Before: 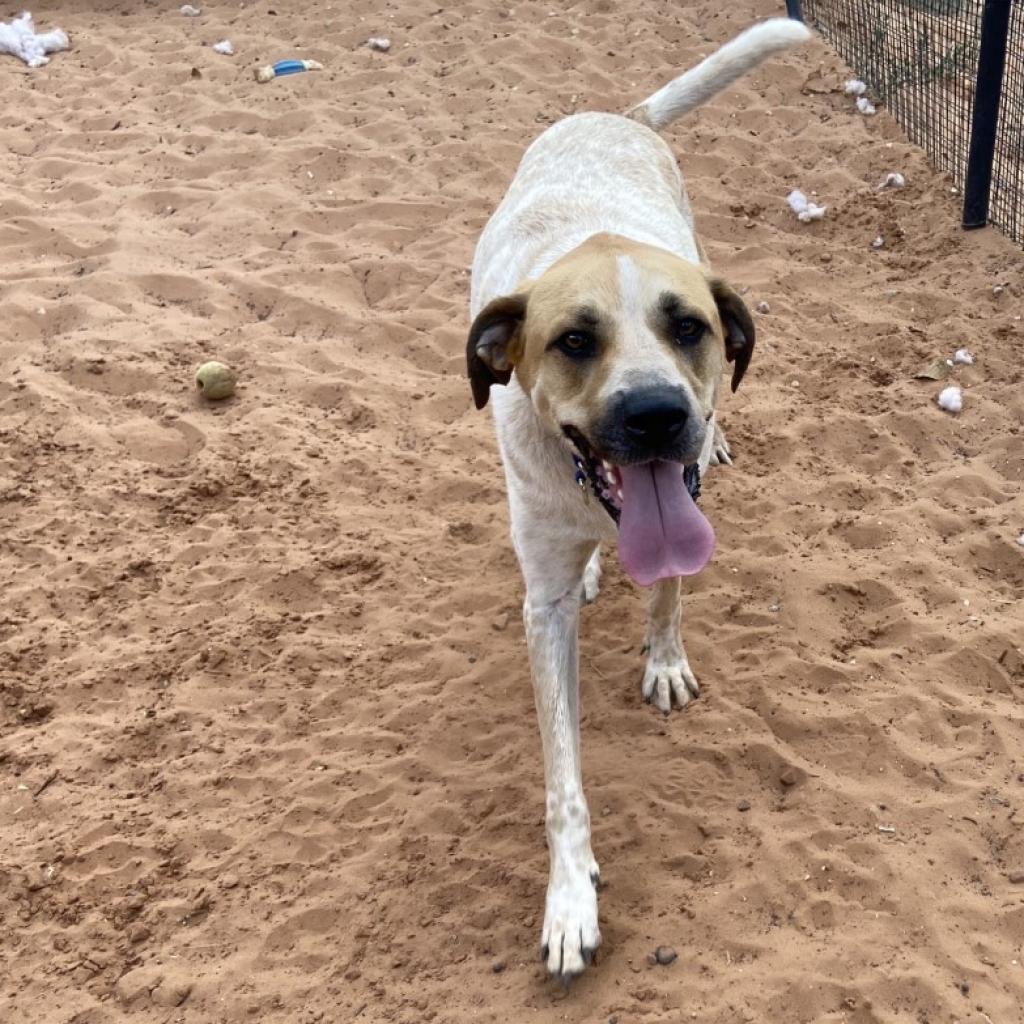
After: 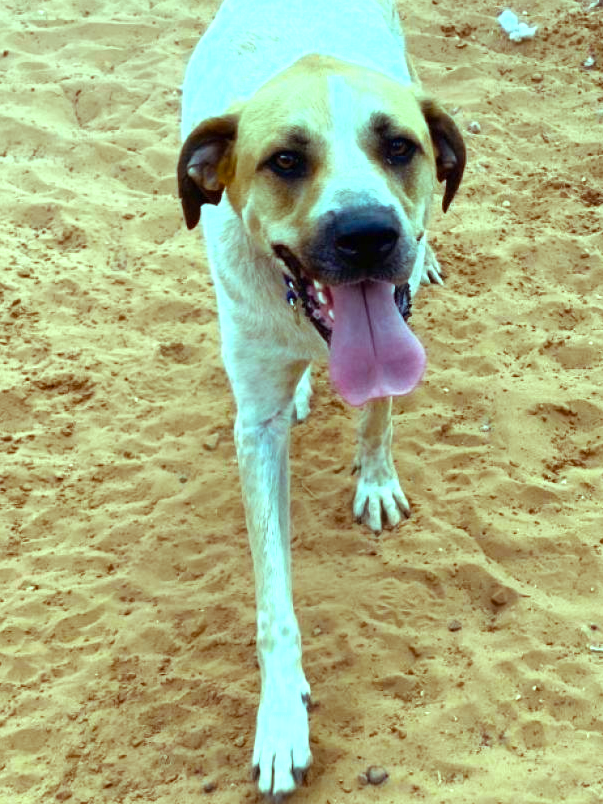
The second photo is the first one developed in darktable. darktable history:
crop and rotate: left 28.29%, top 17.609%, right 12.792%, bottom 3.795%
exposure: black level correction 0, exposure 0.595 EV, compensate highlight preservation false
color balance rgb: highlights gain › chroma 7.48%, highlights gain › hue 186.2°, linear chroma grading › global chroma 39.591%, perceptual saturation grading › global saturation 0.61%, global vibrance 20%
